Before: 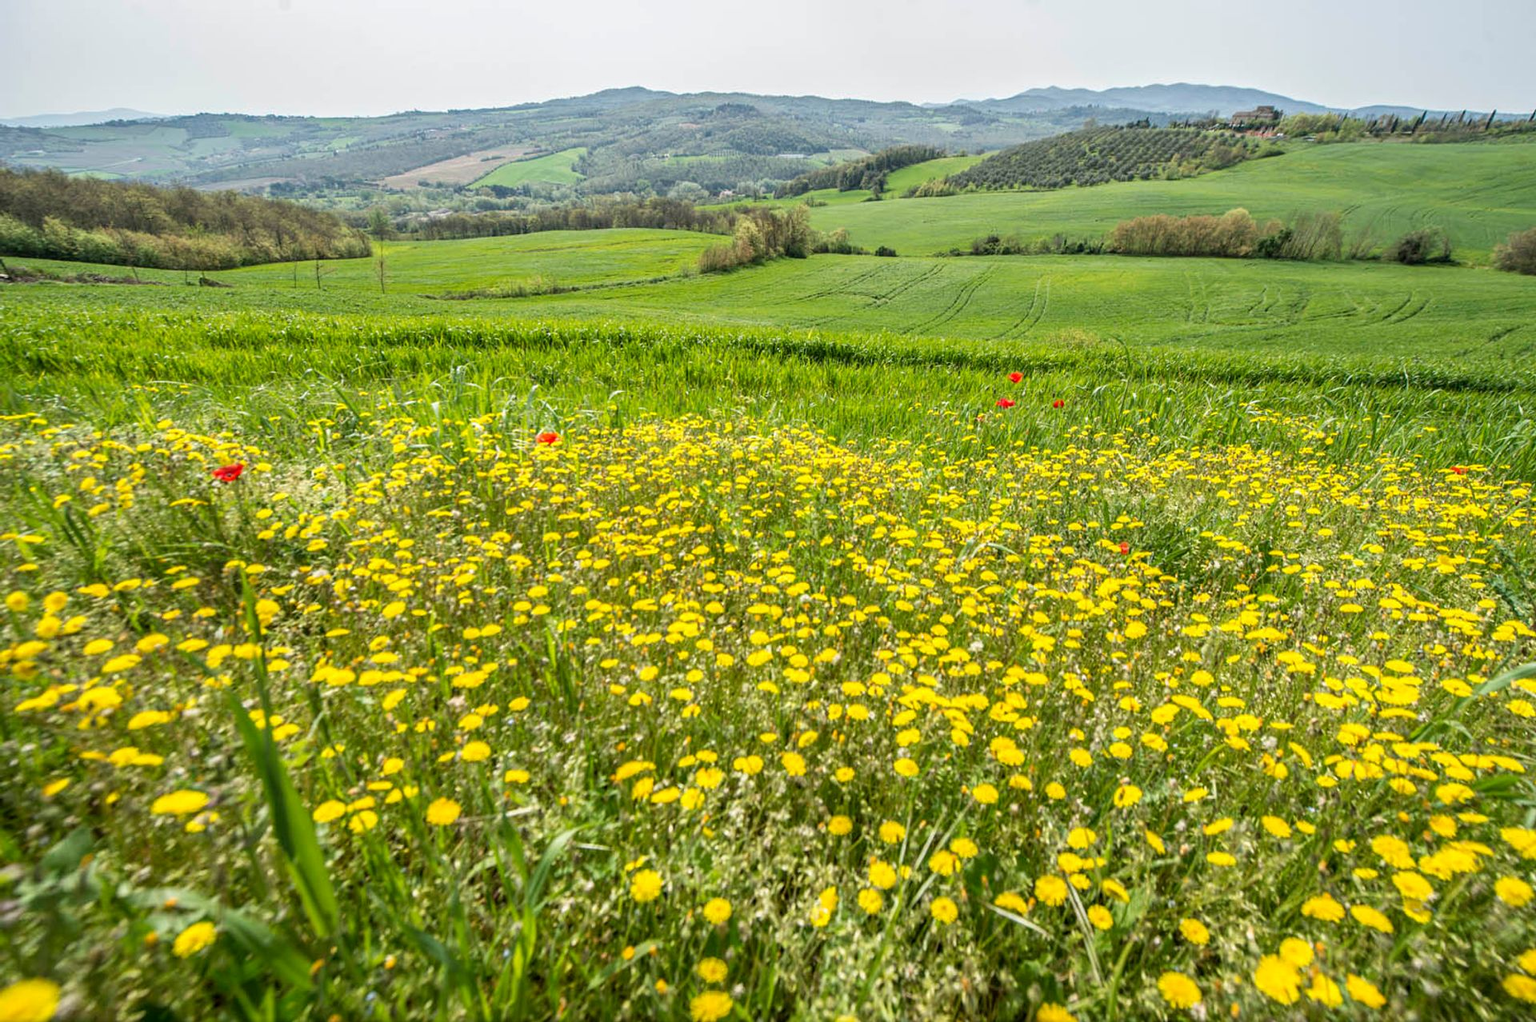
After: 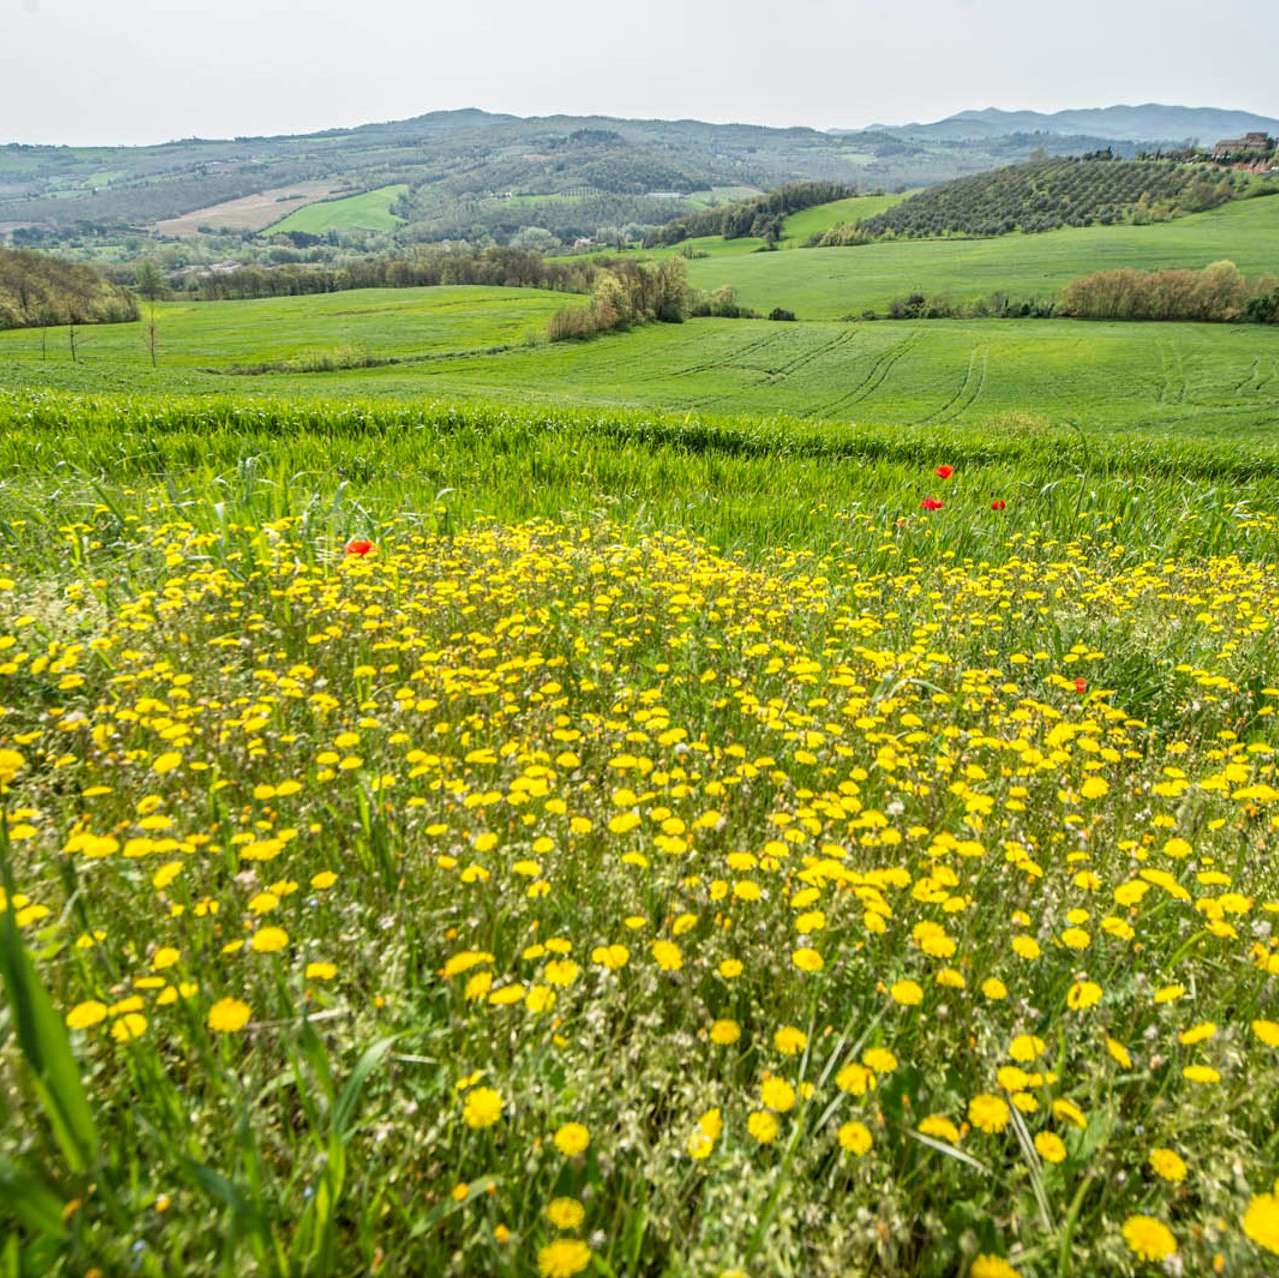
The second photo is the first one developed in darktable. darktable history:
crop: left 16.94%, right 16.436%
